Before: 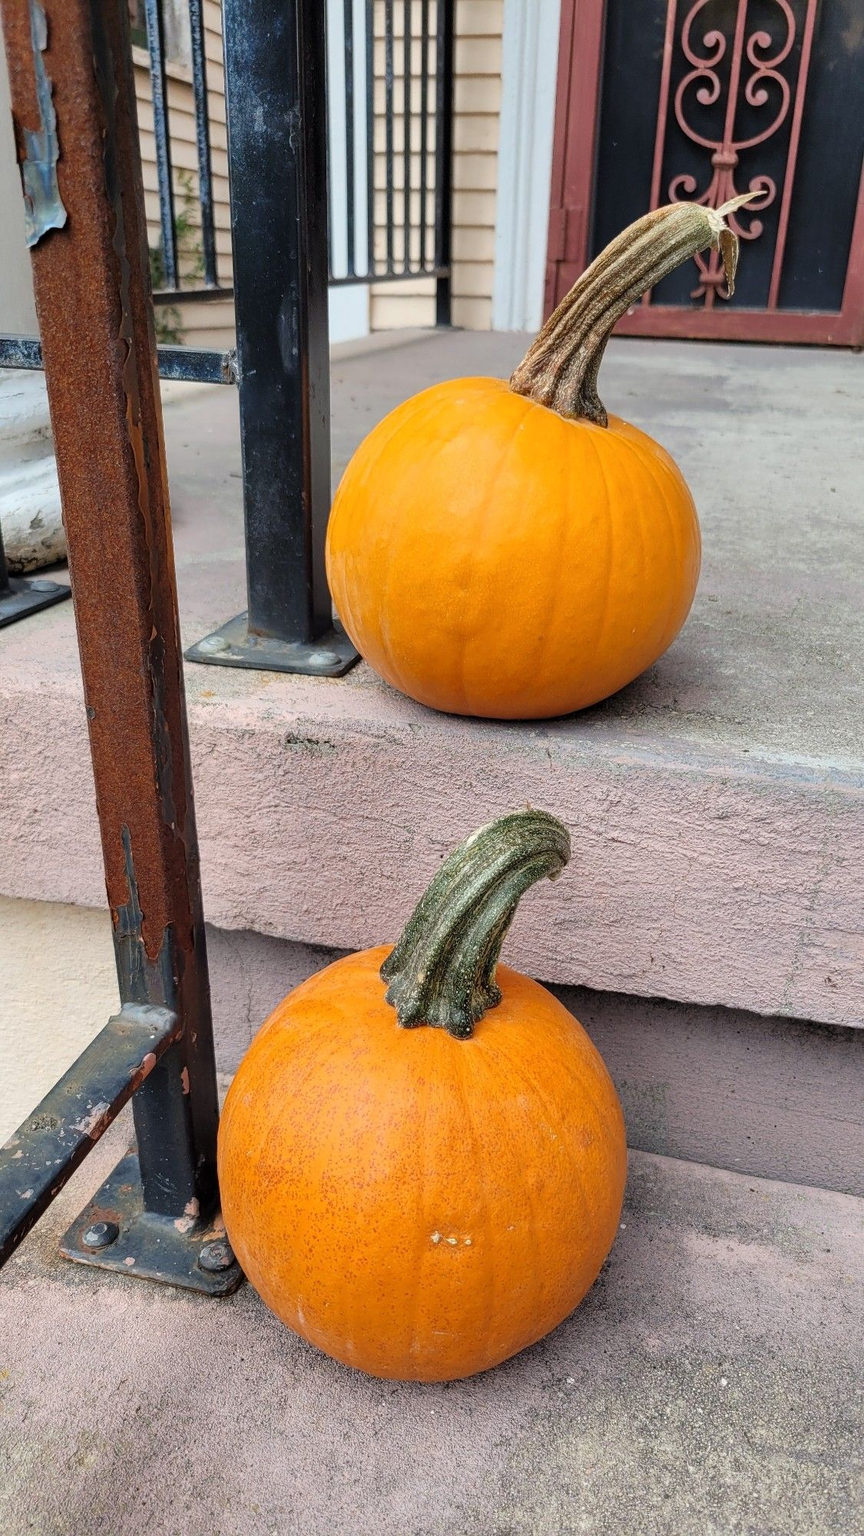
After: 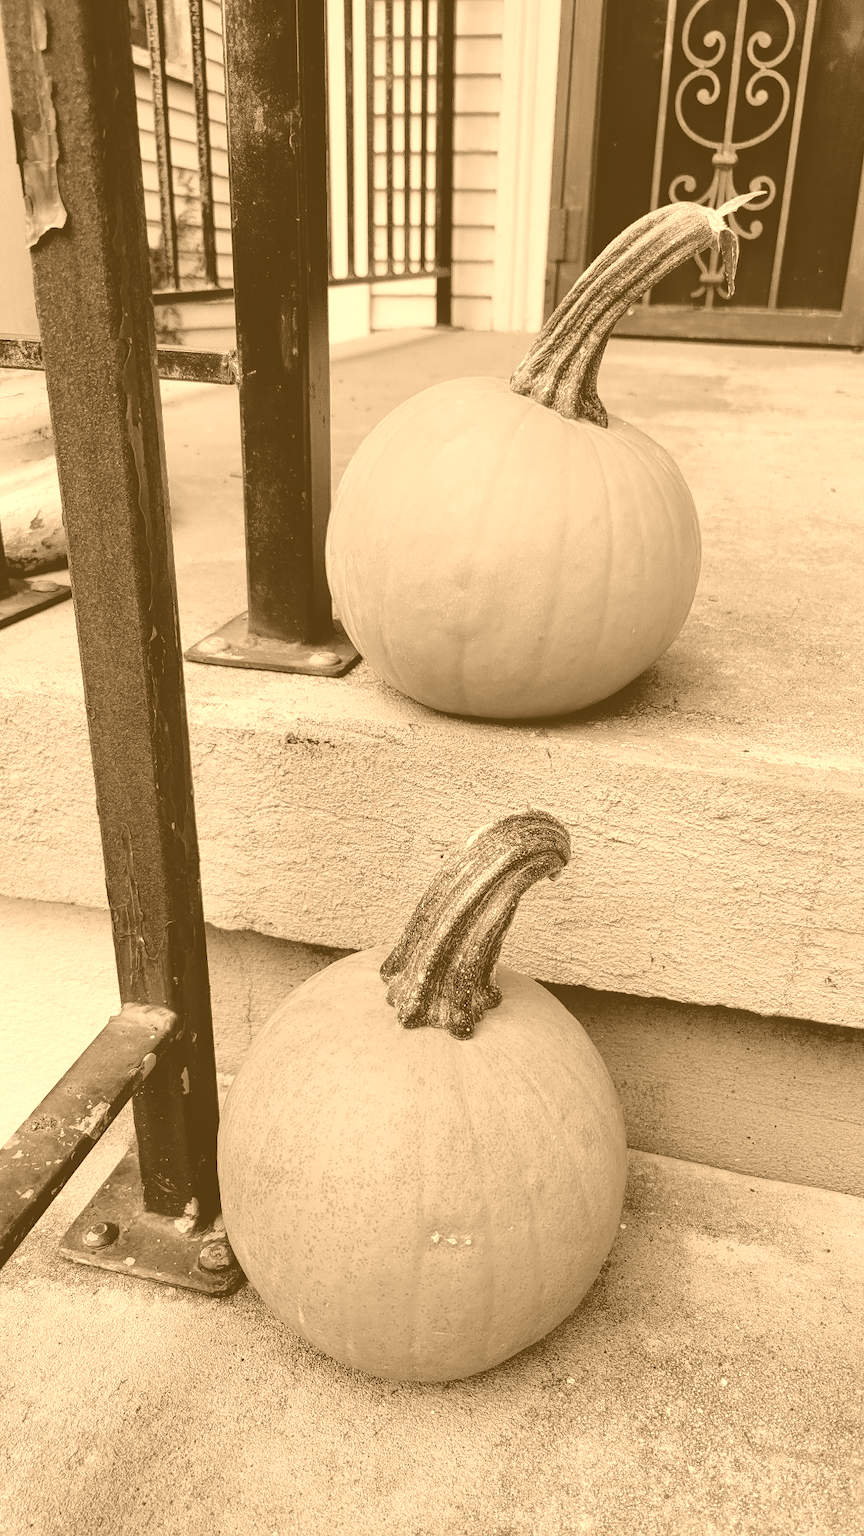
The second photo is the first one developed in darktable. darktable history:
colorize: hue 28.8°, source mix 100%
filmic rgb: middle gray luminance 29%, black relative exposure -10.3 EV, white relative exposure 5.5 EV, threshold 6 EV, target black luminance 0%, hardness 3.95, latitude 2.04%, contrast 1.132, highlights saturation mix 5%, shadows ↔ highlights balance 15.11%, add noise in highlights 0, preserve chrominance no, color science v3 (2019), use custom middle-gray values true, iterations of high-quality reconstruction 0, contrast in highlights soft, enable highlight reconstruction true
exposure: compensate highlight preservation false
color correction: saturation 0.8
